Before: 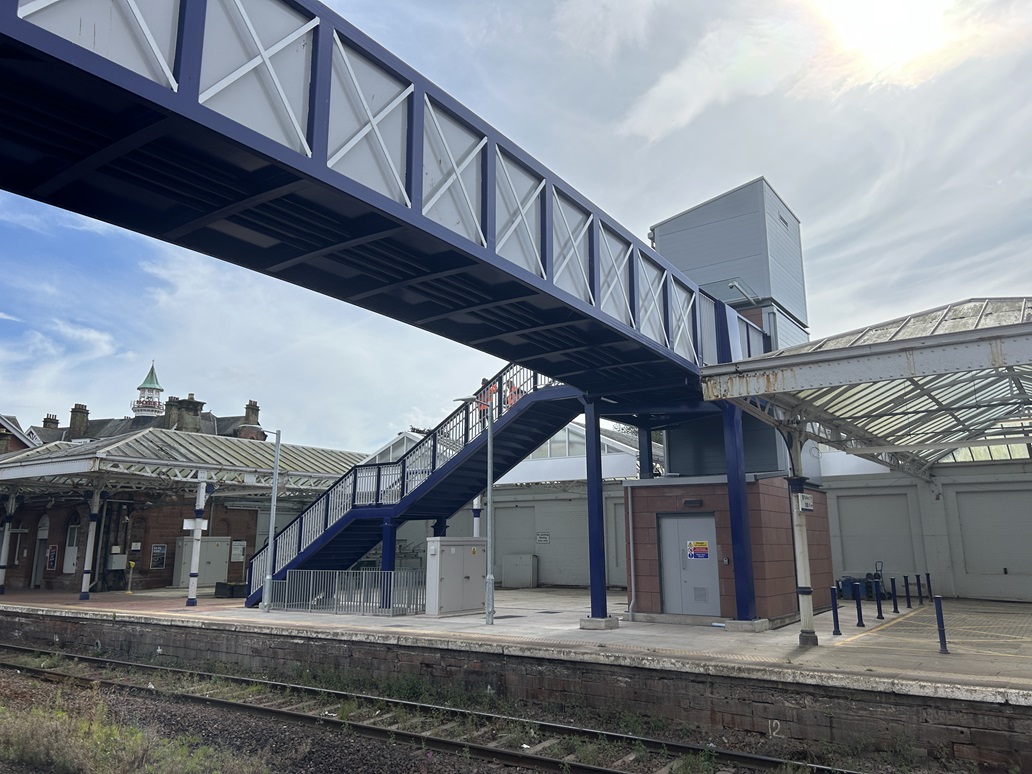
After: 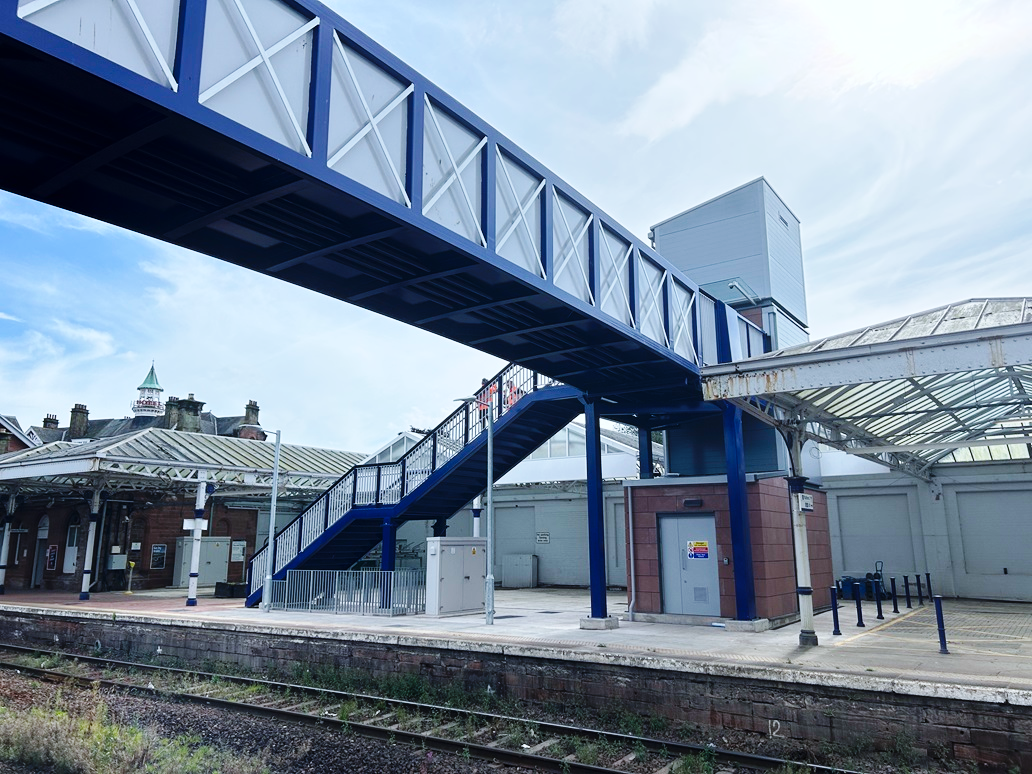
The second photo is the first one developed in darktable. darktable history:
color calibration: x 0.367, y 0.376, temperature 4372.25 K
base curve: curves: ch0 [(0, 0) (0.036, 0.025) (0.121, 0.166) (0.206, 0.329) (0.605, 0.79) (1, 1)], preserve colors none
